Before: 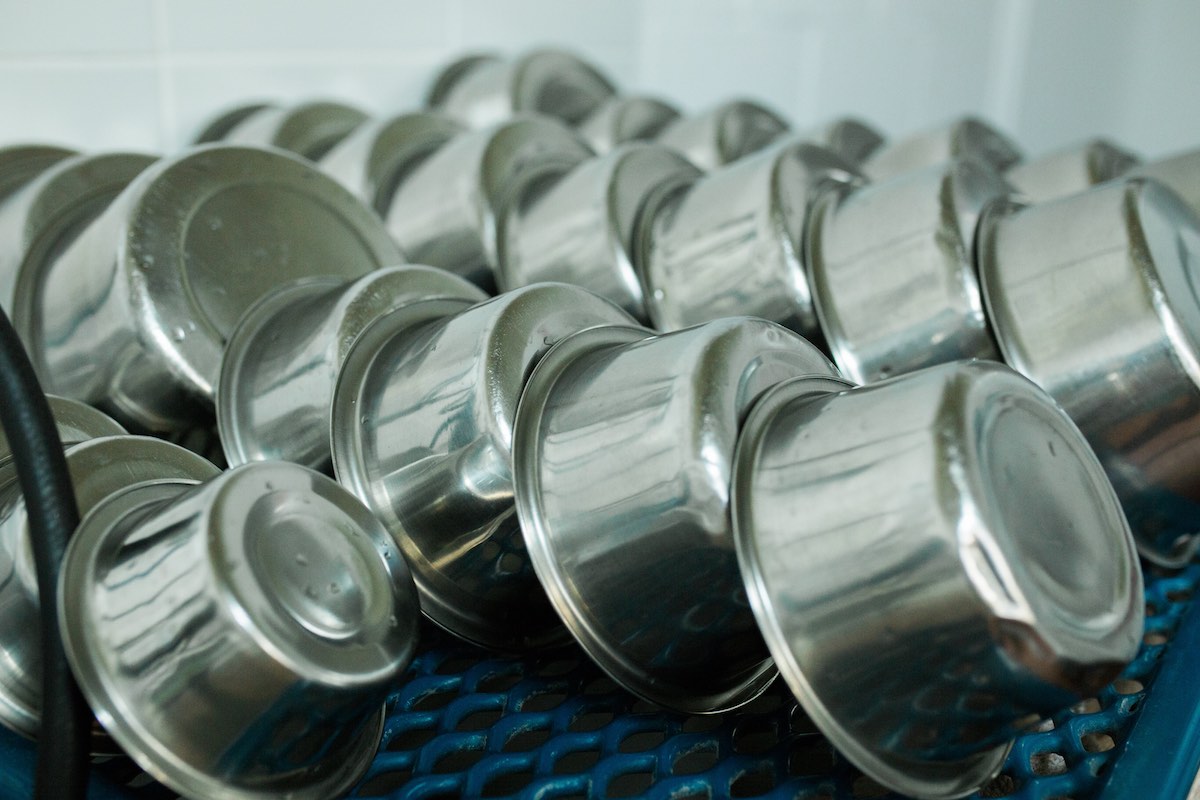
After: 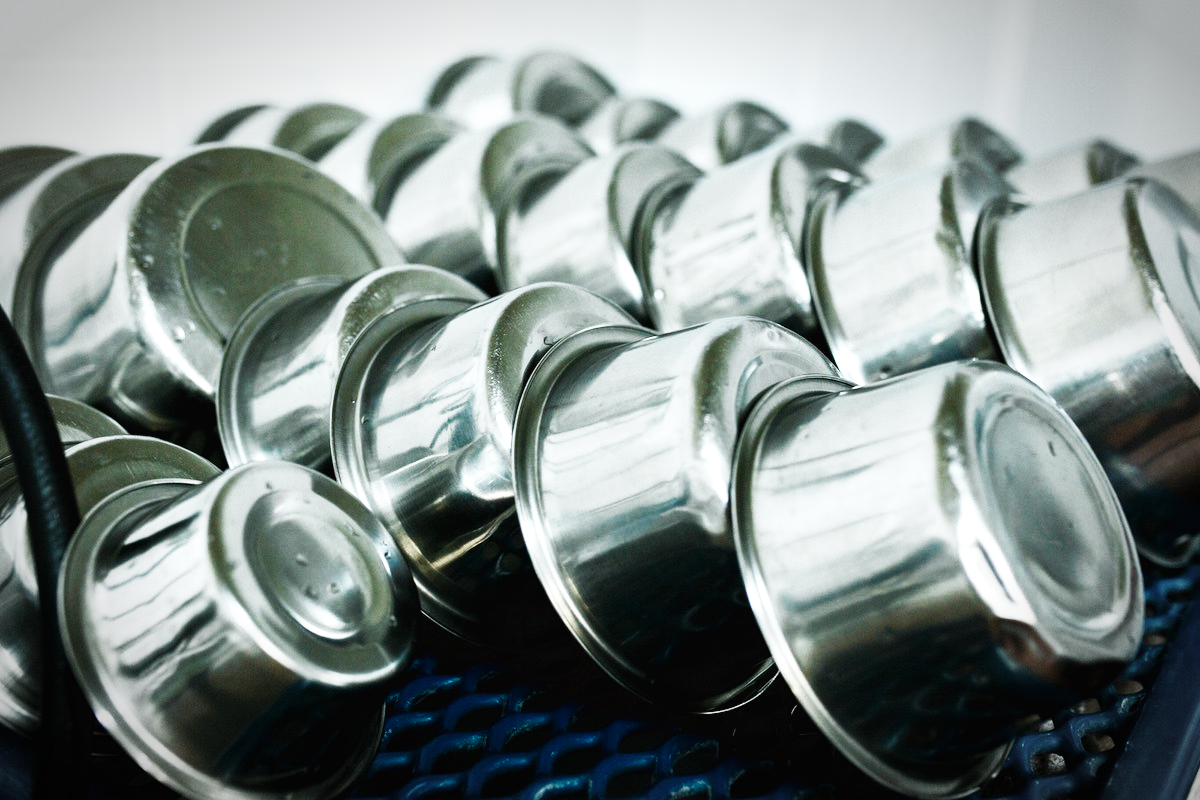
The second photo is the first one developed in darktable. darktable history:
white balance: red 0.98, blue 1.034
vignetting: automatic ratio true
color balance rgb: perceptual saturation grading › highlights -31.88%, perceptual saturation grading › mid-tones 5.8%, perceptual saturation grading › shadows 18.12%, perceptual brilliance grading › highlights 3.62%, perceptual brilliance grading › mid-tones -18.12%, perceptual brilliance grading › shadows -41.3%
base curve: curves: ch0 [(0, 0.003) (0.001, 0.002) (0.006, 0.004) (0.02, 0.022) (0.048, 0.086) (0.094, 0.234) (0.162, 0.431) (0.258, 0.629) (0.385, 0.8) (0.548, 0.918) (0.751, 0.988) (1, 1)], preserve colors none
